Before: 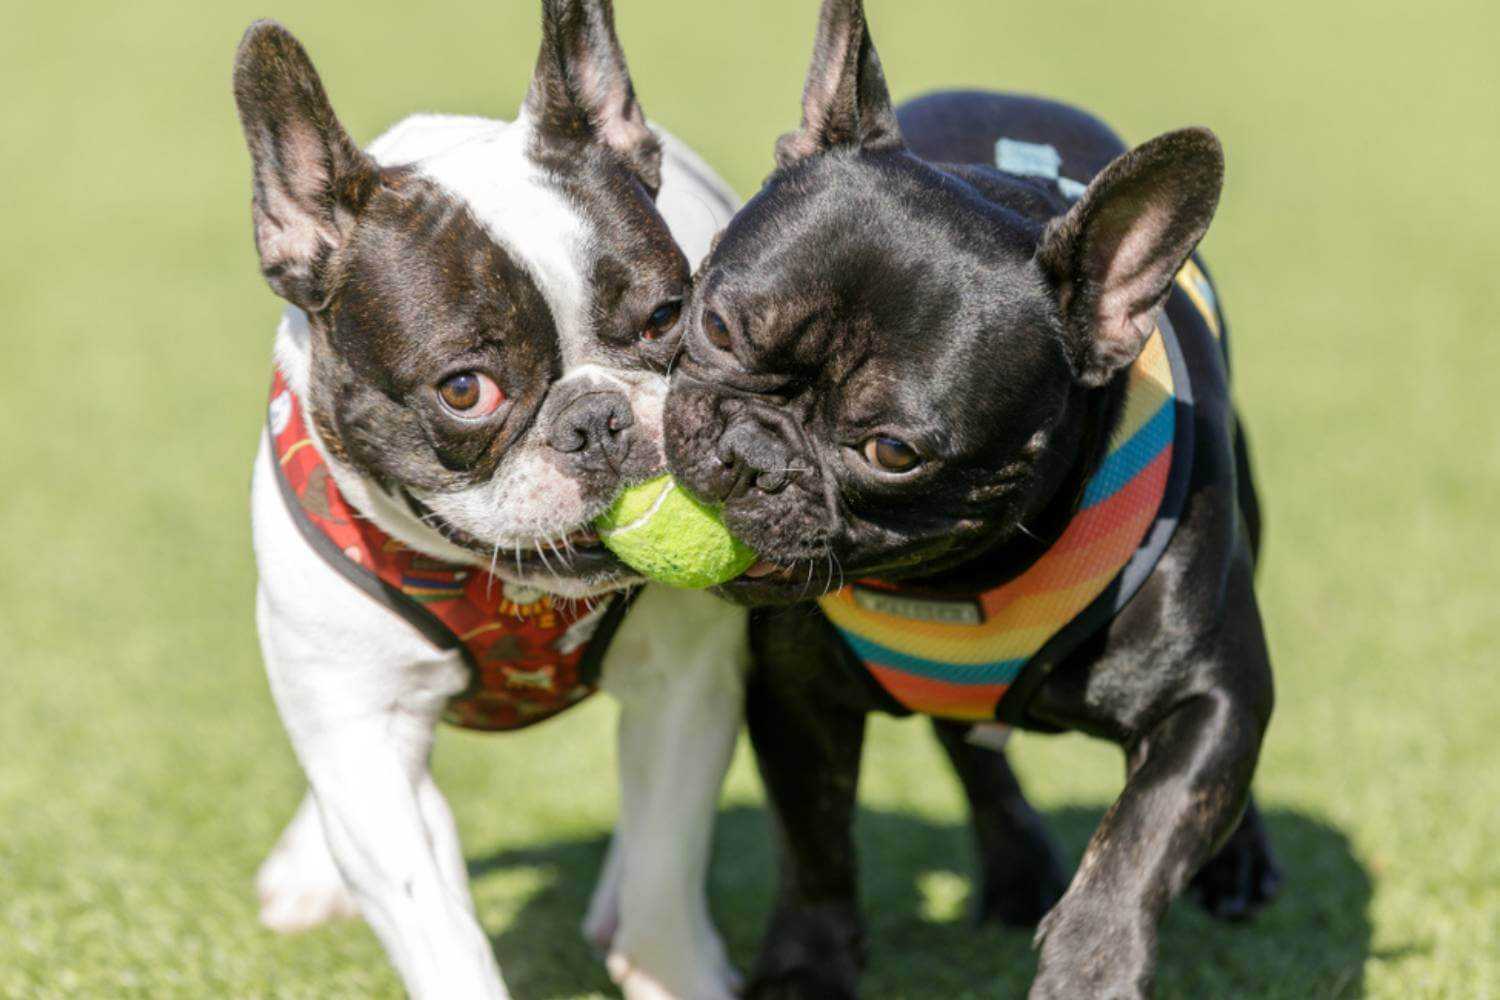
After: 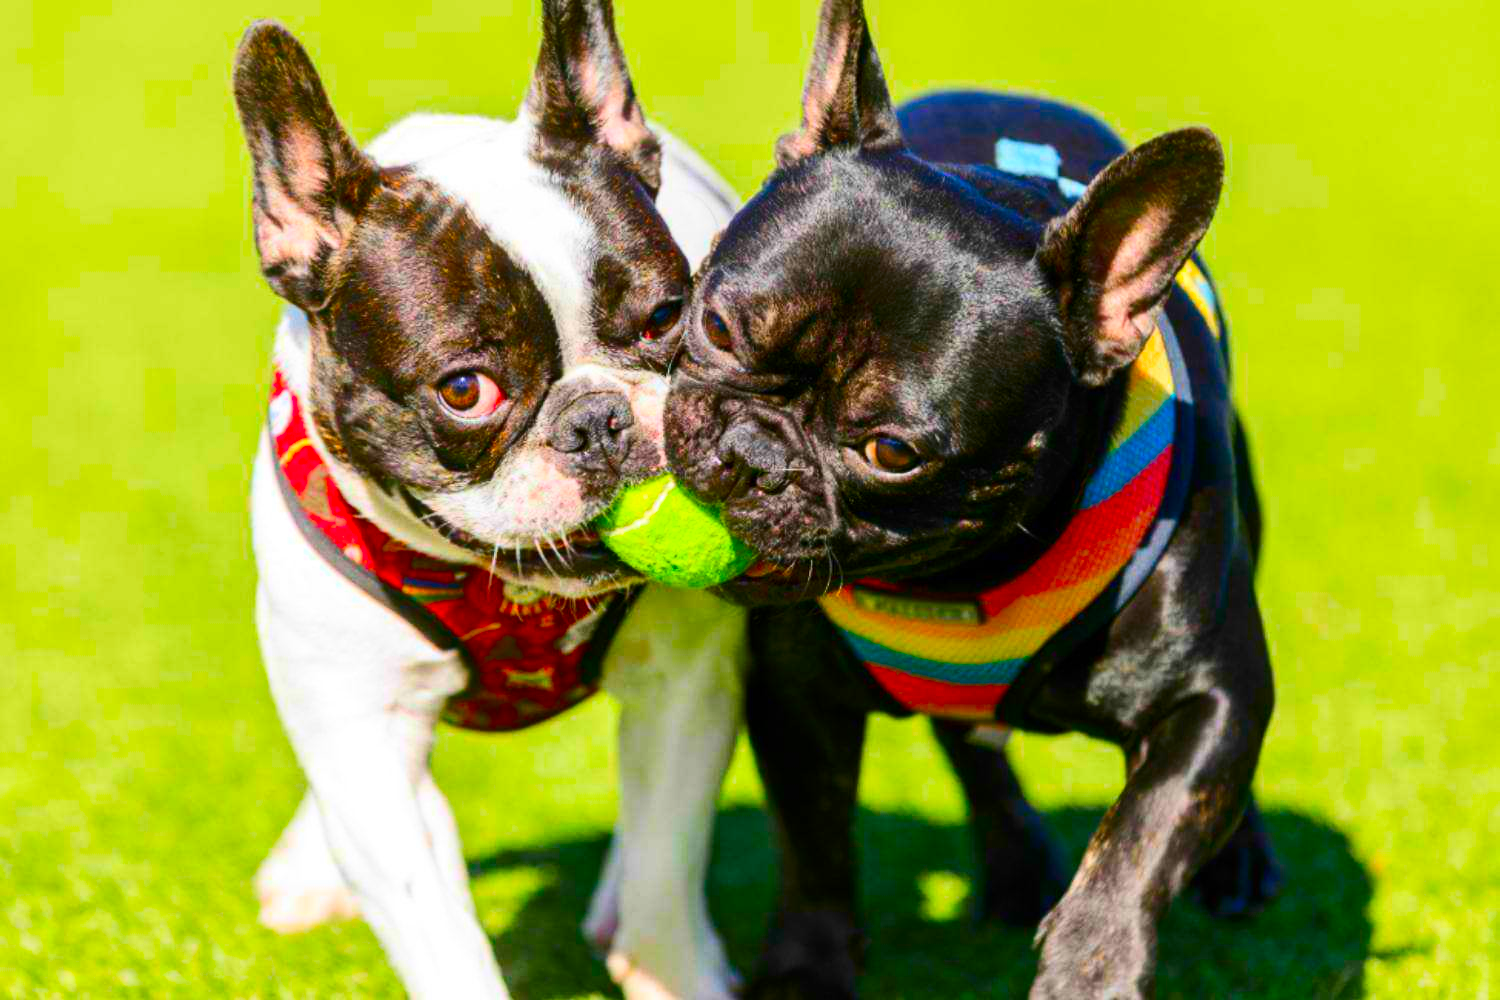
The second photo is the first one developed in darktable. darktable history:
contrast brightness saturation: contrast 0.26, brightness 0.02, saturation 0.87
color balance rgb: perceptual saturation grading › global saturation 25%, global vibrance 20%
